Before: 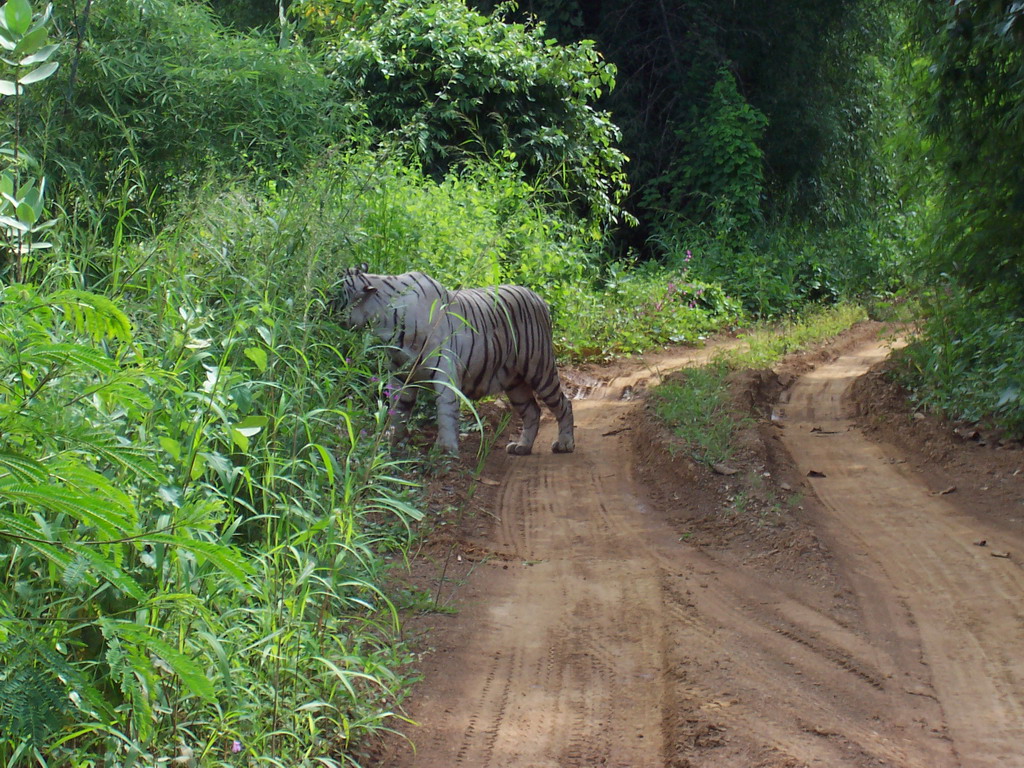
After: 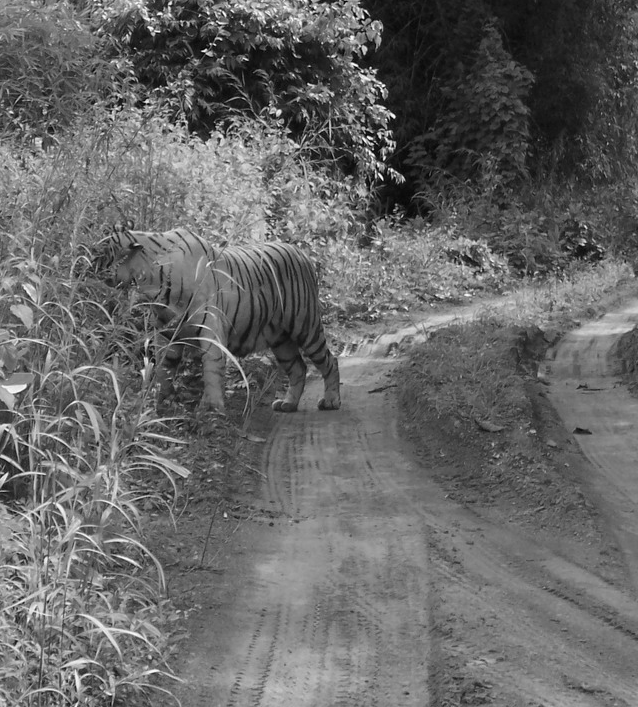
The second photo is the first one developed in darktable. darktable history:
monochrome: on, module defaults
crop and rotate: left 22.918%, top 5.629%, right 14.711%, bottom 2.247%
